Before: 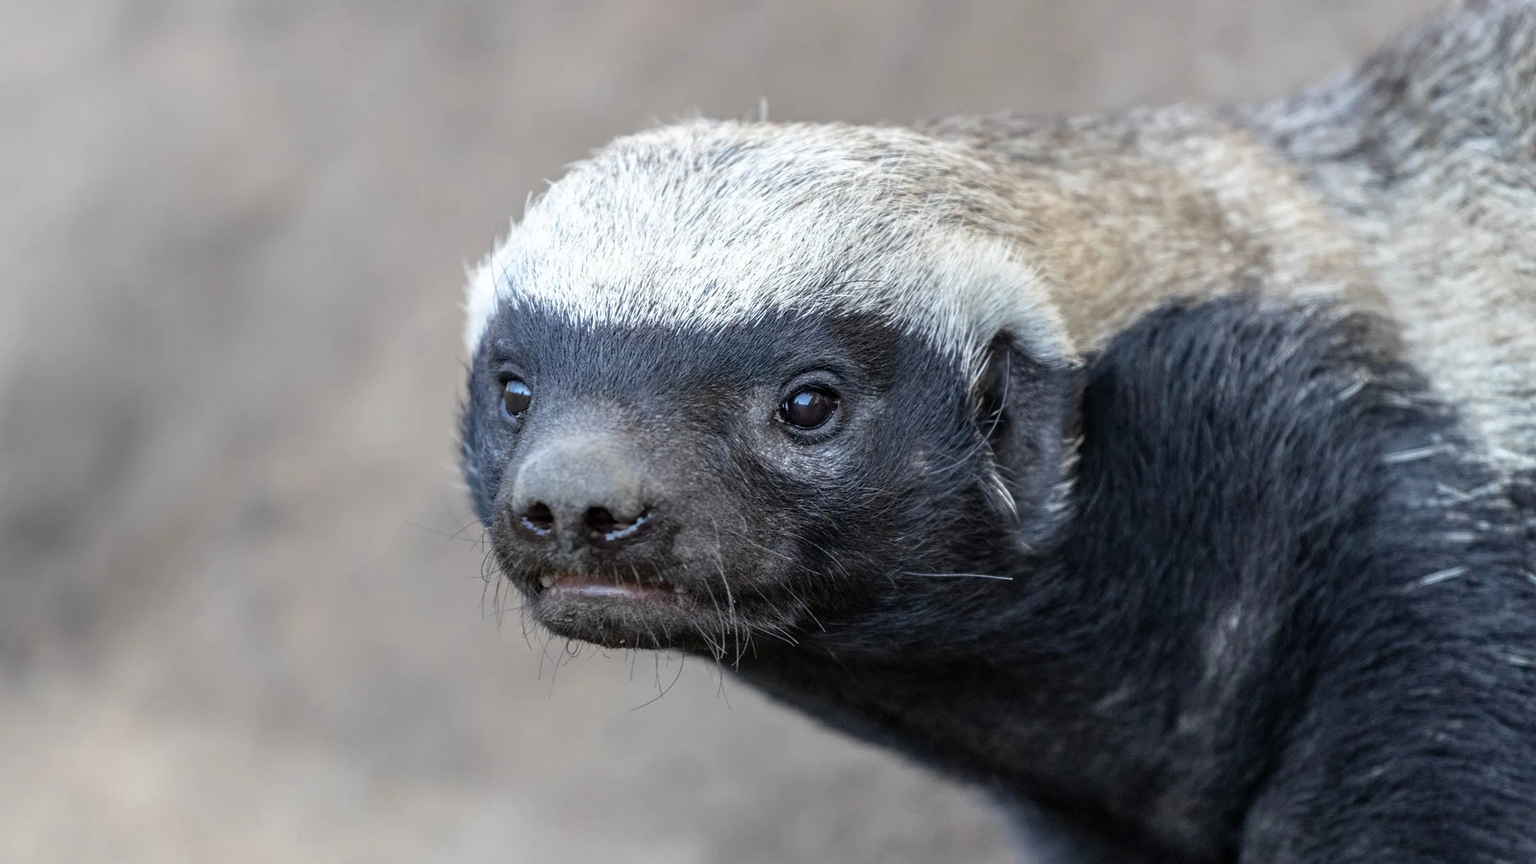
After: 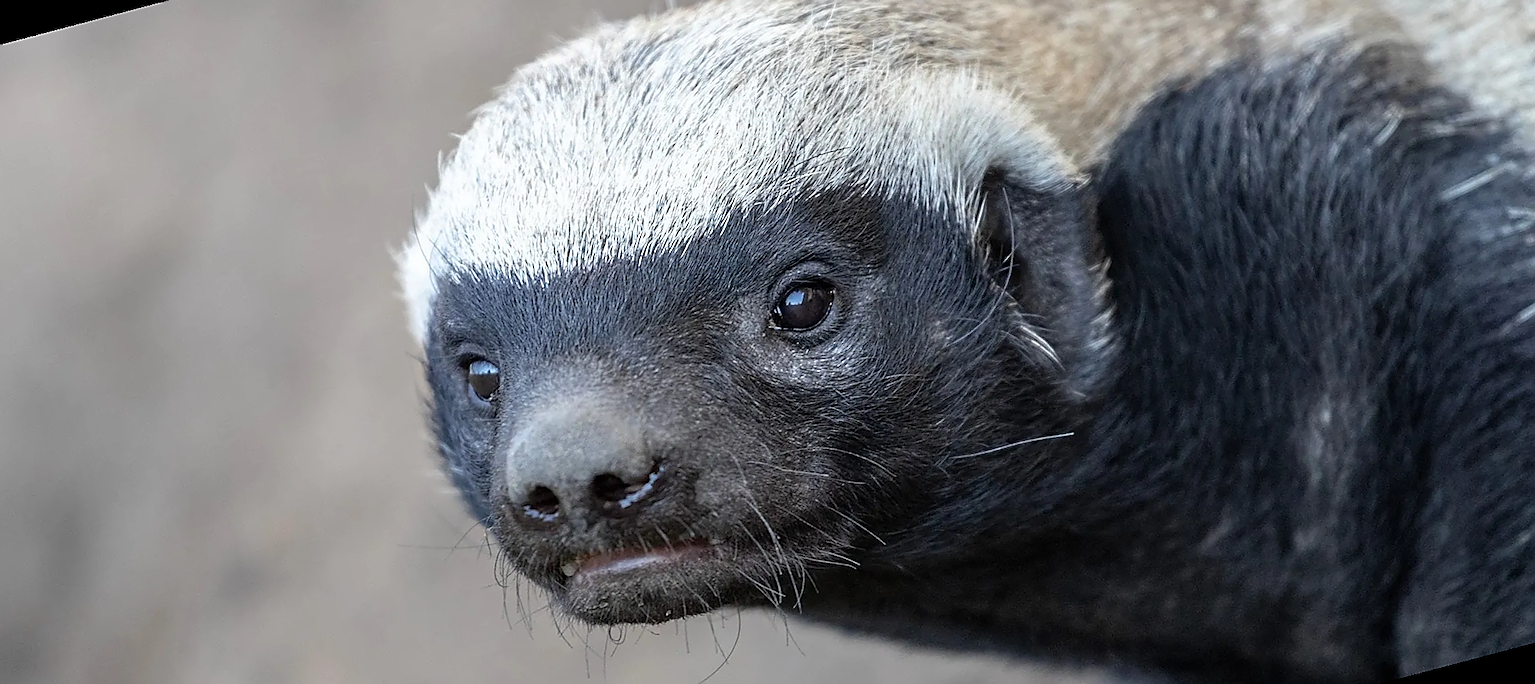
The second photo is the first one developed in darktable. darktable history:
rotate and perspective: rotation -14.8°, crop left 0.1, crop right 0.903, crop top 0.25, crop bottom 0.748
sharpen: radius 1.4, amount 1.25, threshold 0.7
